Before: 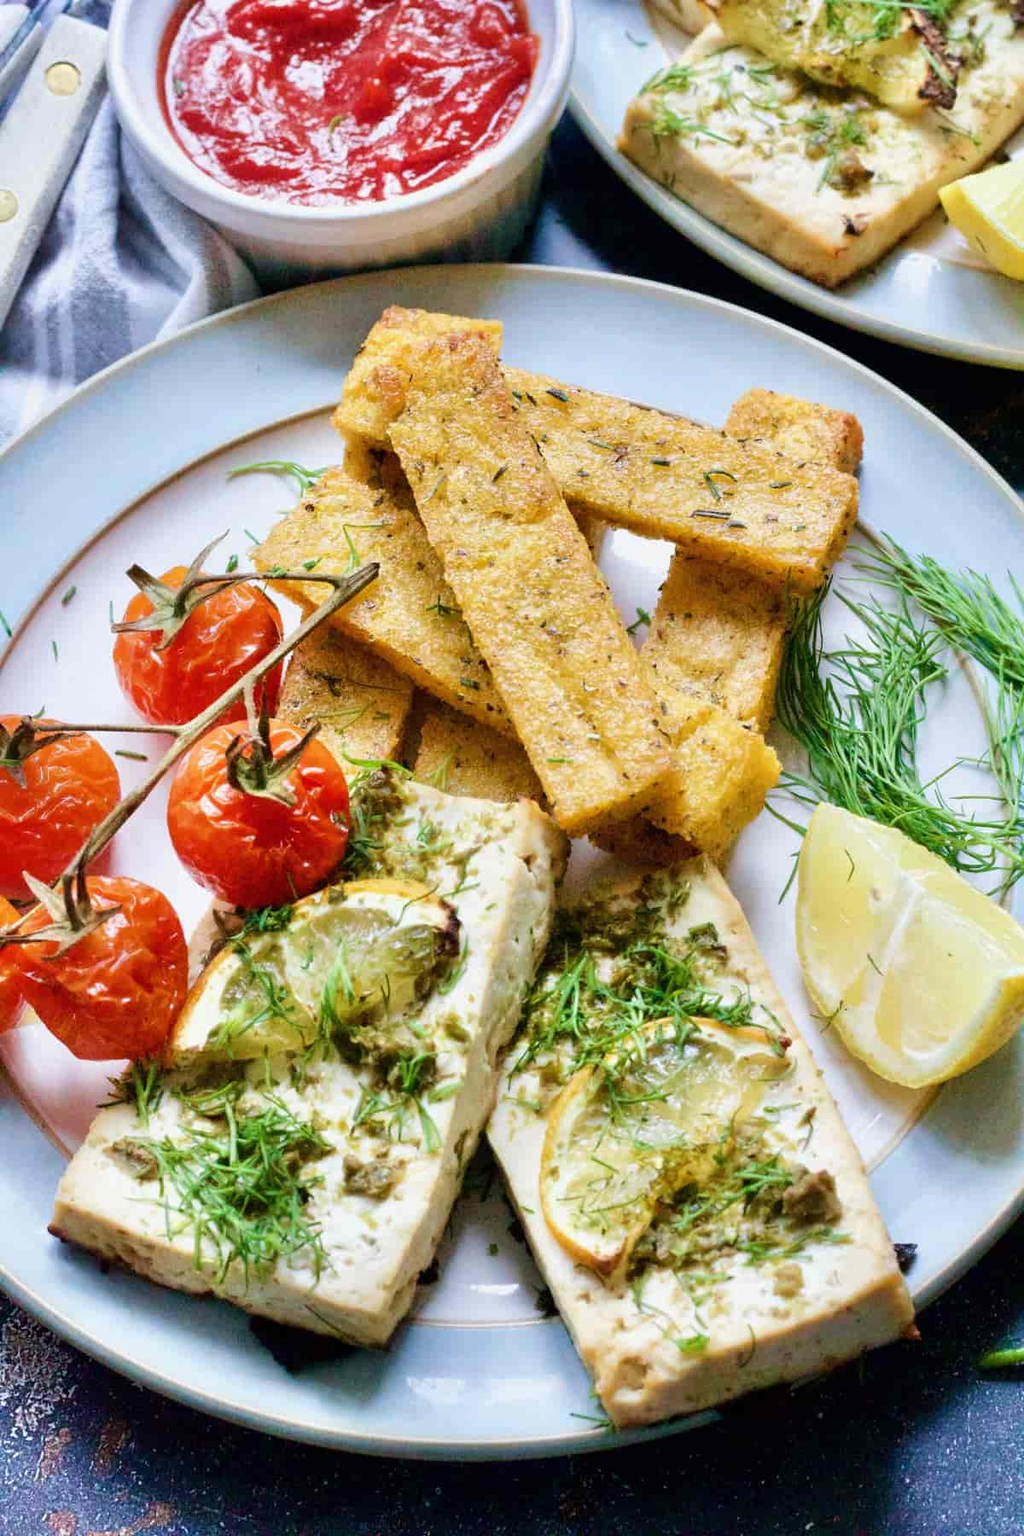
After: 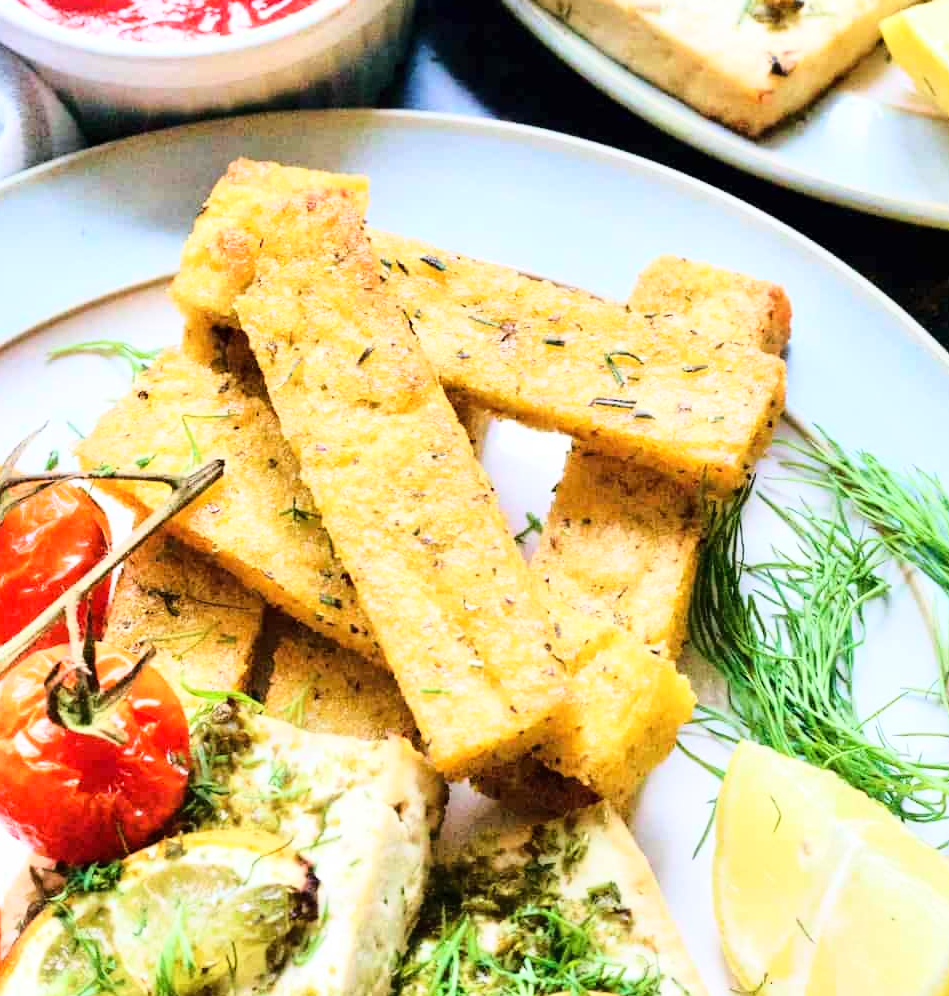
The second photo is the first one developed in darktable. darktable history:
crop: left 18.414%, top 11.116%, right 2.494%, bottom 33.544%
exposure: exposure 0.129 EV, compensate highlight preservation false
base curve: curves: ch0 [(0, 0) (0.028, 0.03) (0.121, 0.232) (0.46, 0.748) (0.859, 0.968) (1, 1)]
